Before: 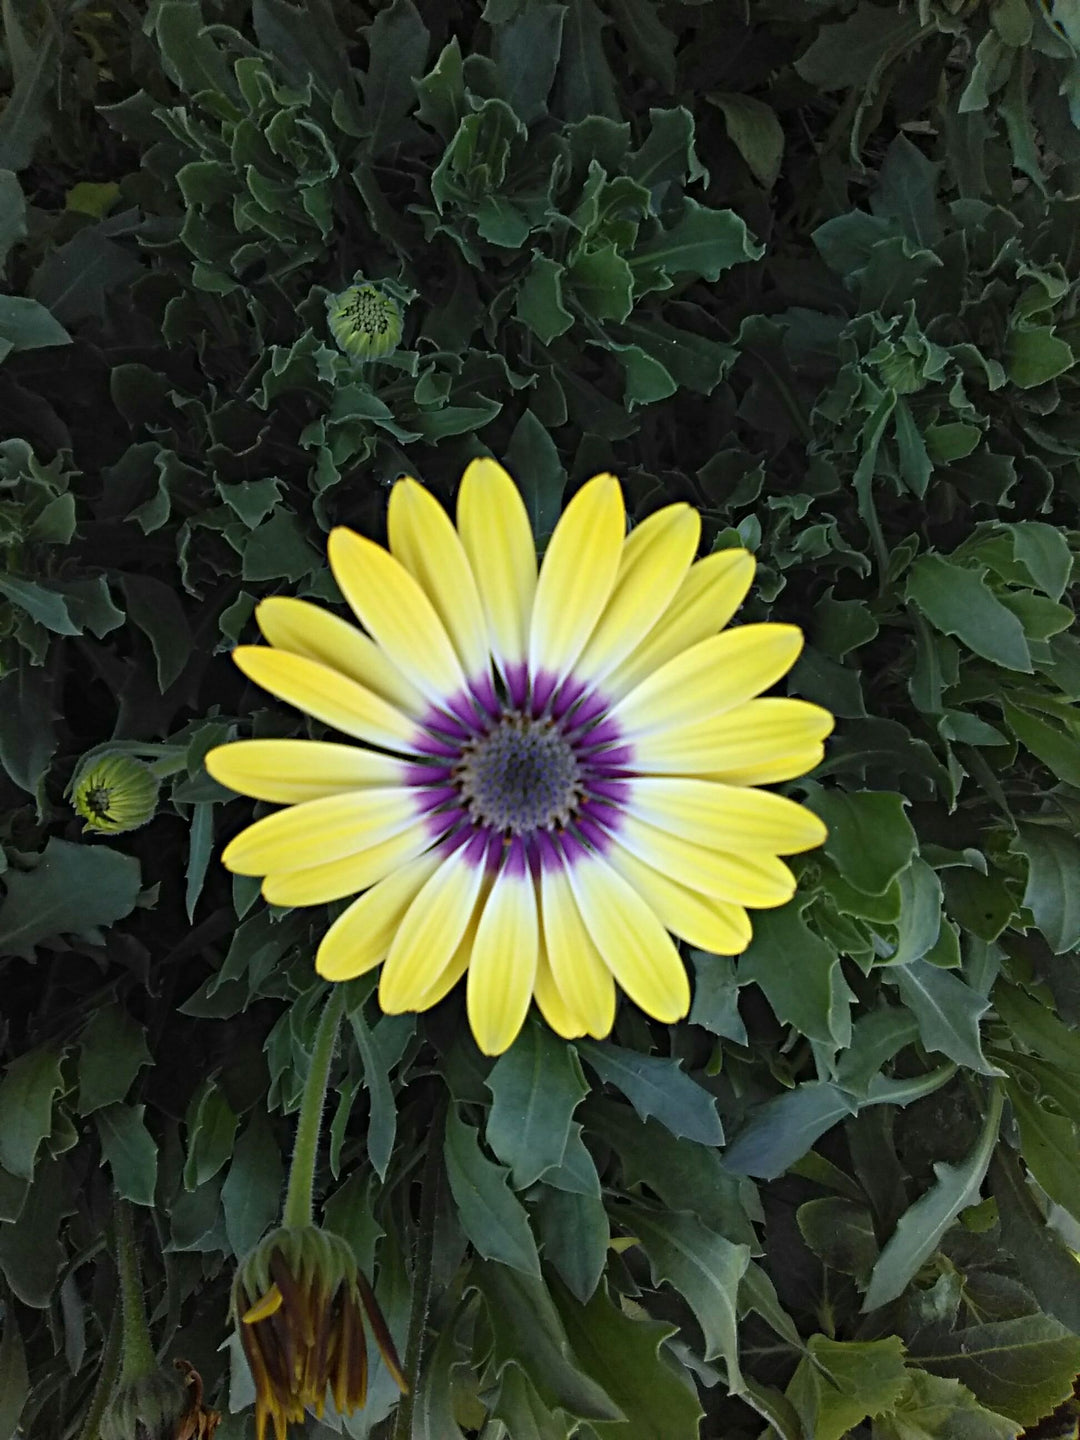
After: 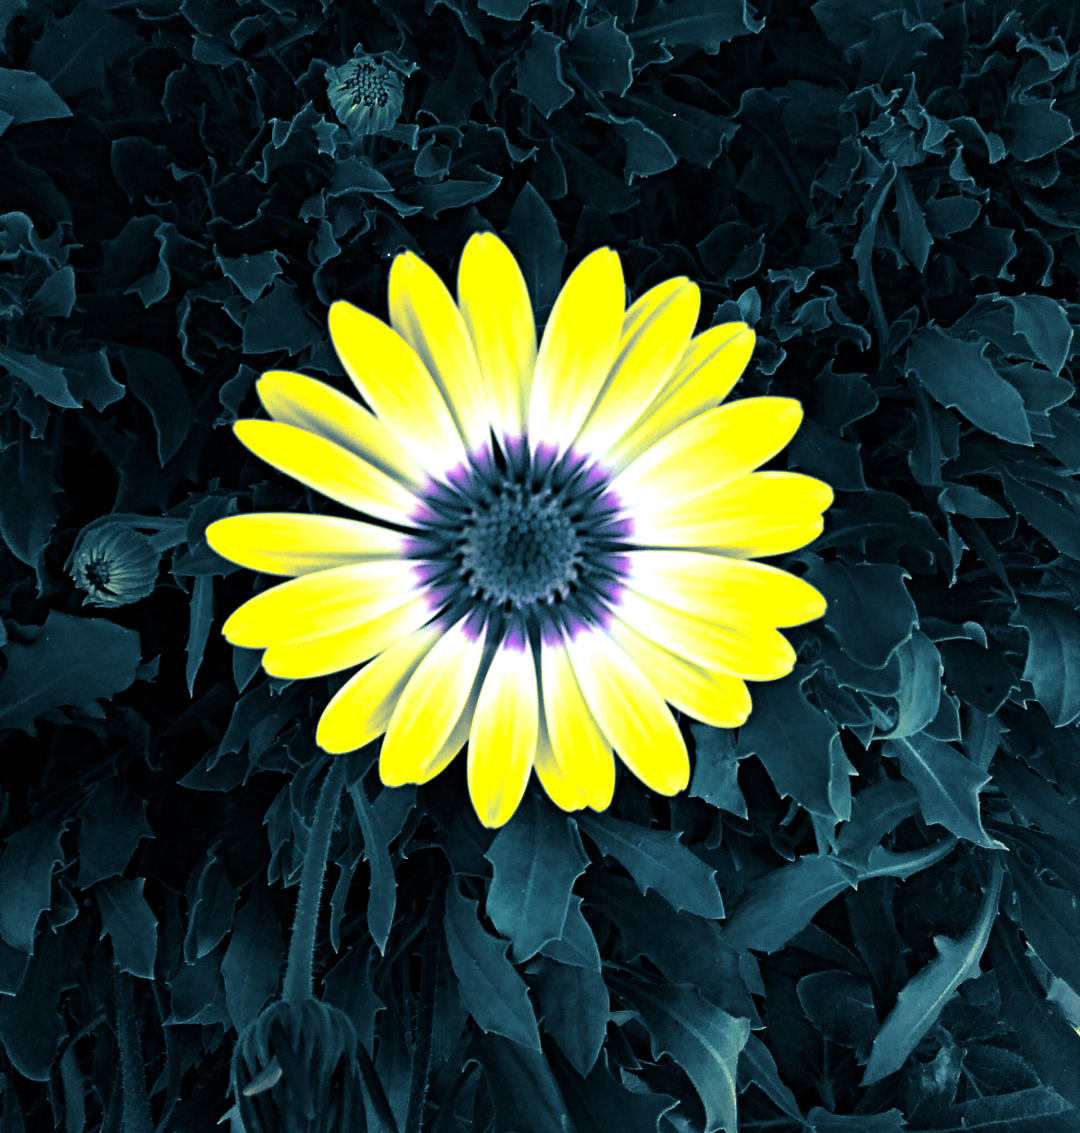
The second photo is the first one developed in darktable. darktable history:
color balance rgb: global offset › luminance -0.37%, perceptual saturation grading › highlights -17.77%, perceptual saturation grading › mid-tones 33.1%, perceptual saturation grading › shadows 50.52%, perceptual brilliance grading › highlights 20%, perceptual brilliance grading › mid-tones 20%, perceptual brilliance grading › shadows -20%, global vibrance 50%
crop and rotate: top 15.774%, bottom 5.506%
split-toning: shadows › hue 212.4°, balance -70
